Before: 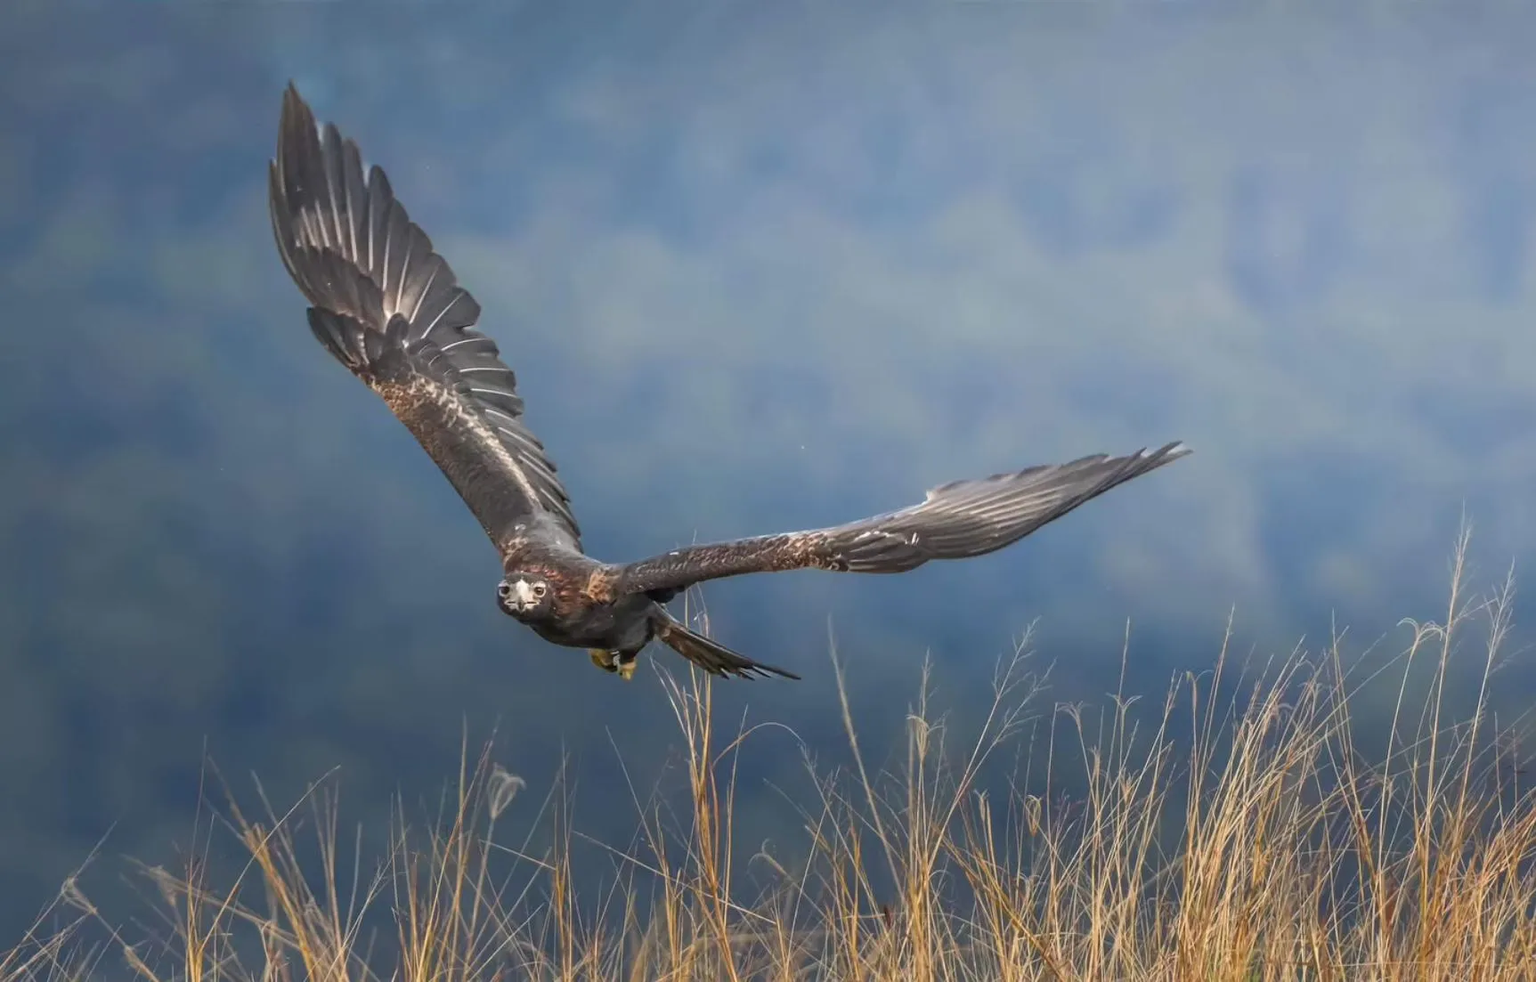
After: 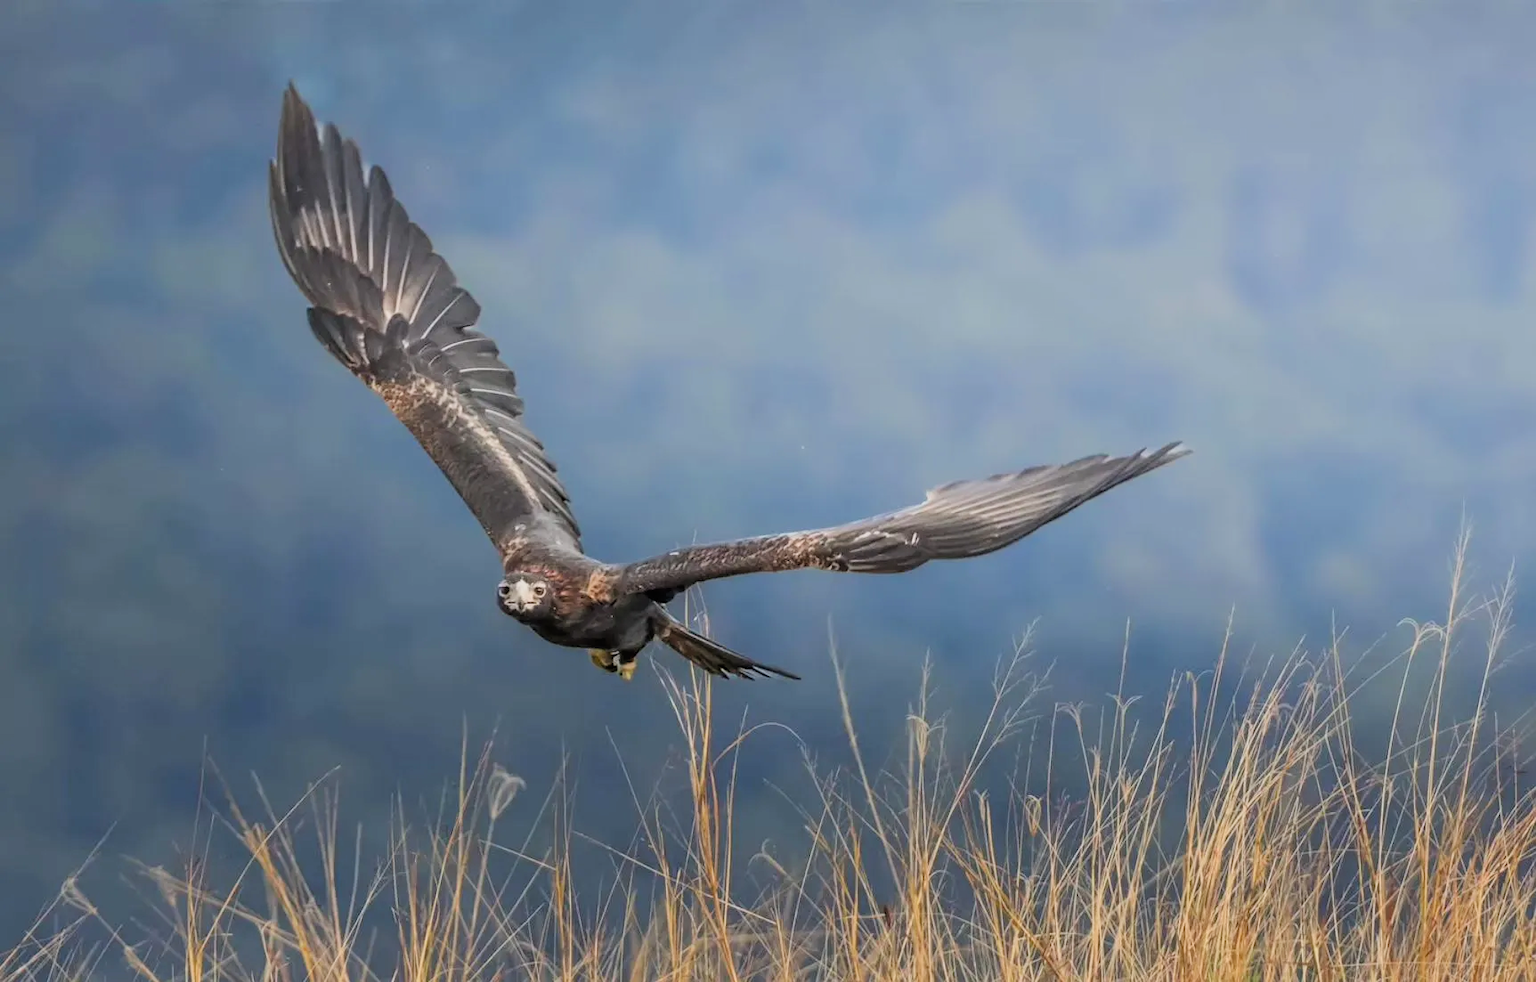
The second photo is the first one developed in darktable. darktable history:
filmic rgb: black relative exposure -7.65 EV, white relative exposure 4.56 EV, hardness 3.61, contrast 1.056, color science v6 (2022)
exposure: exposure 0.355 EV, compensate exposure bias true, compensate highlight preservation false
